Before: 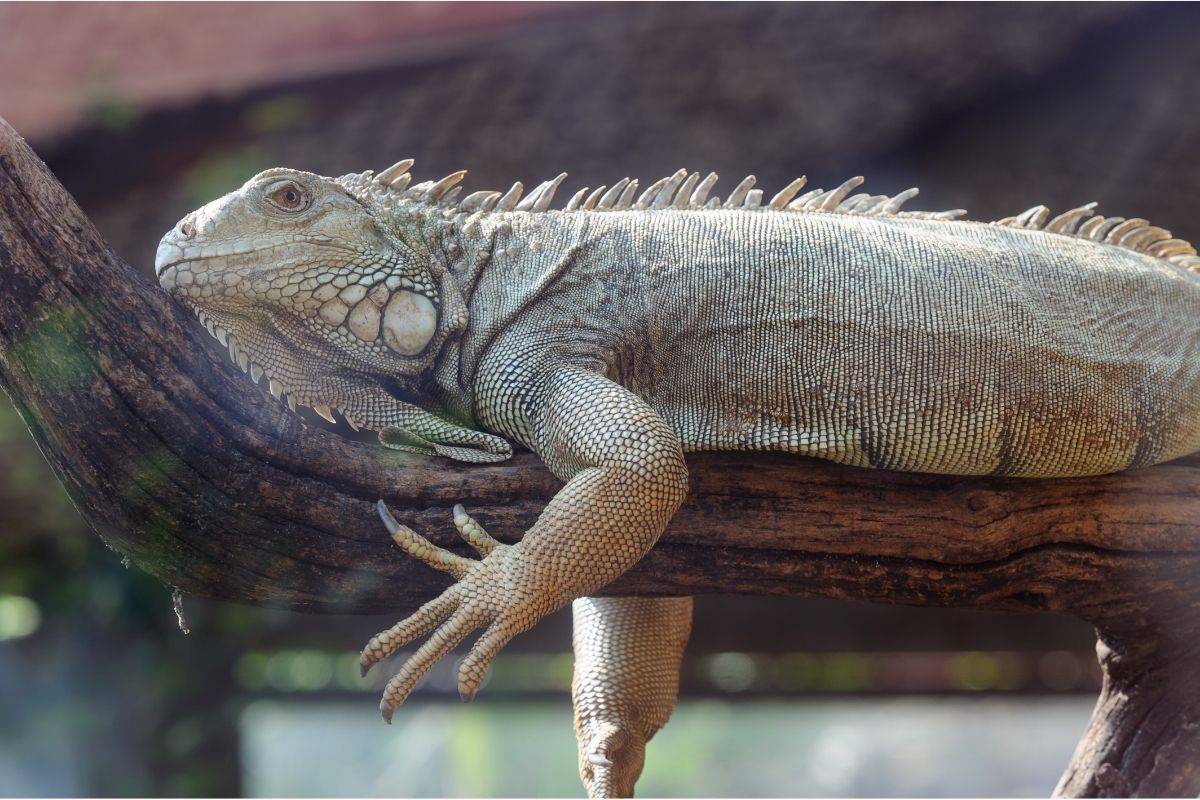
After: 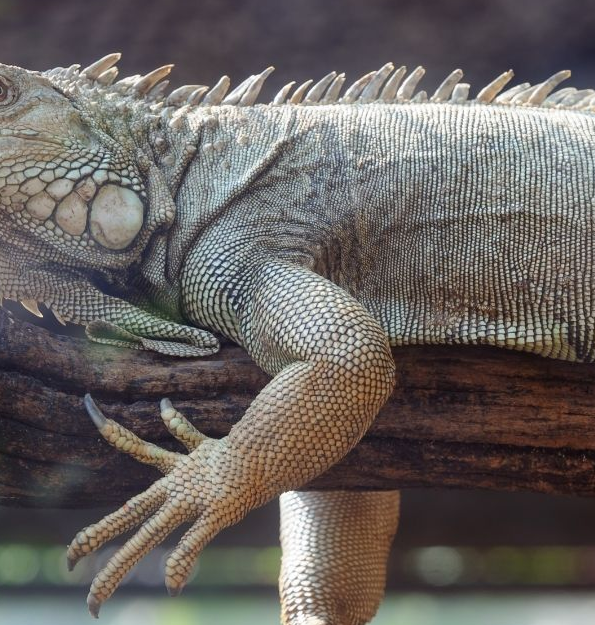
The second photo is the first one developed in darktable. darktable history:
crop and rotate: angle 0.018°, left 24.47%, top 13.241%, right 25.906%, bottom 8.481%
